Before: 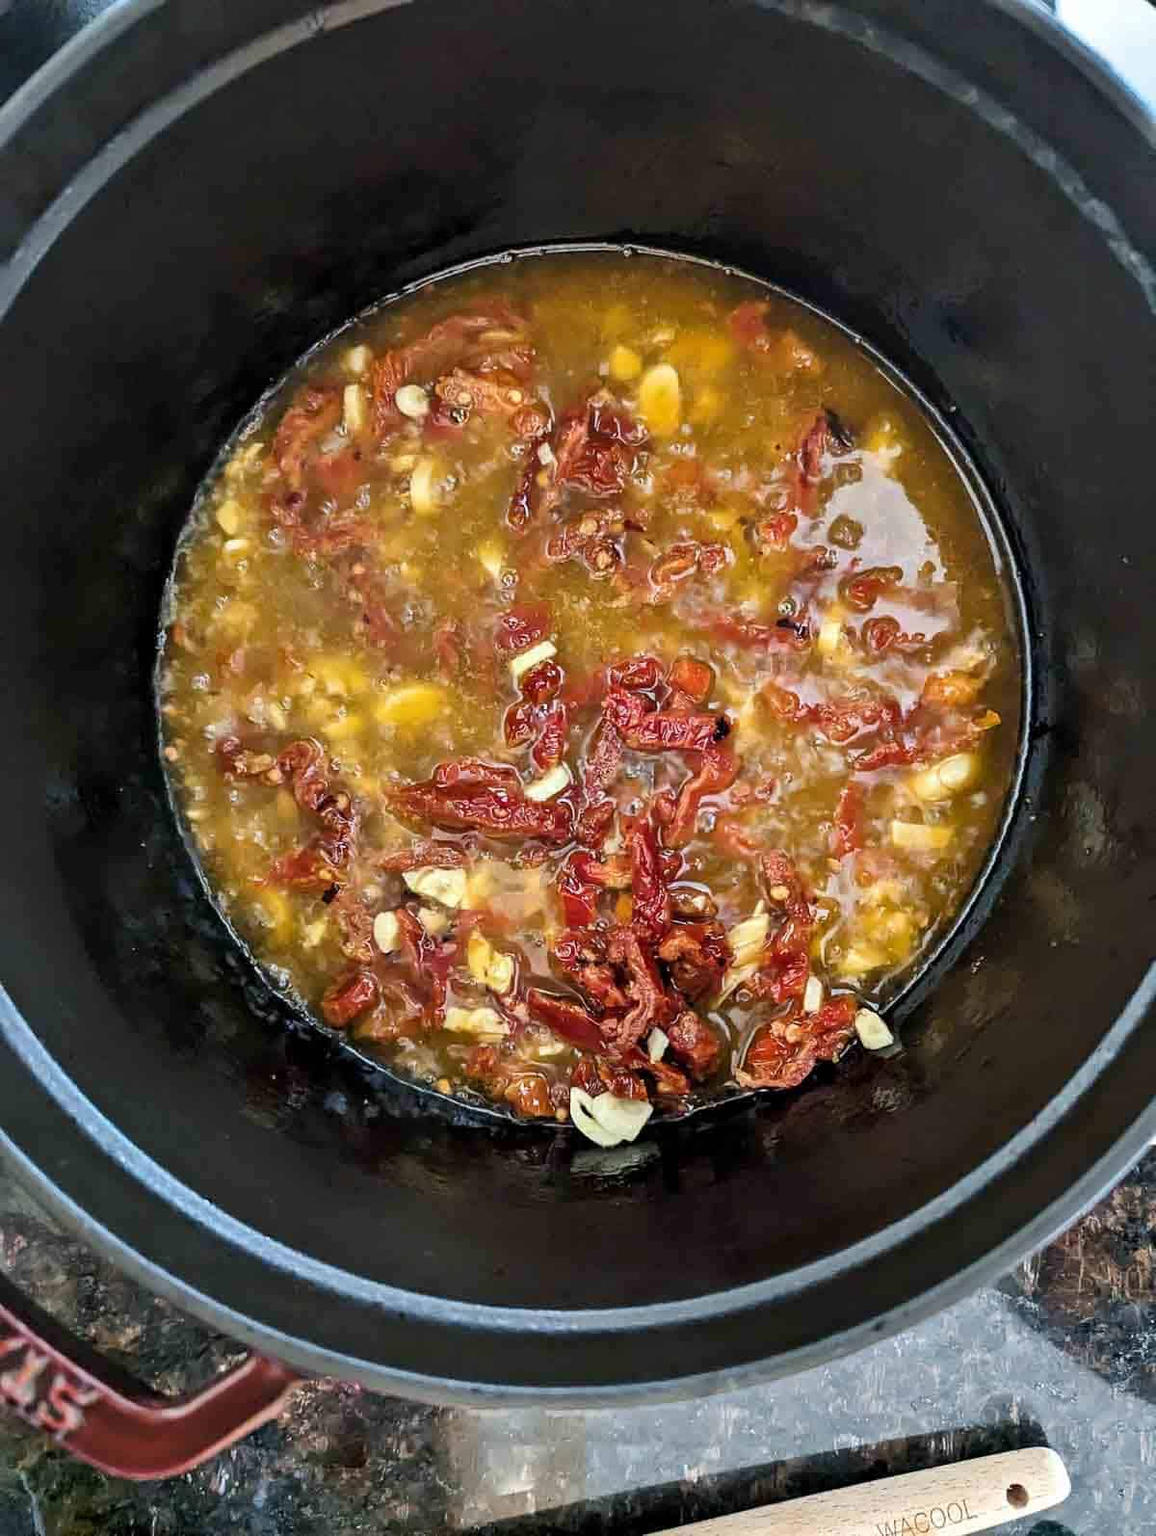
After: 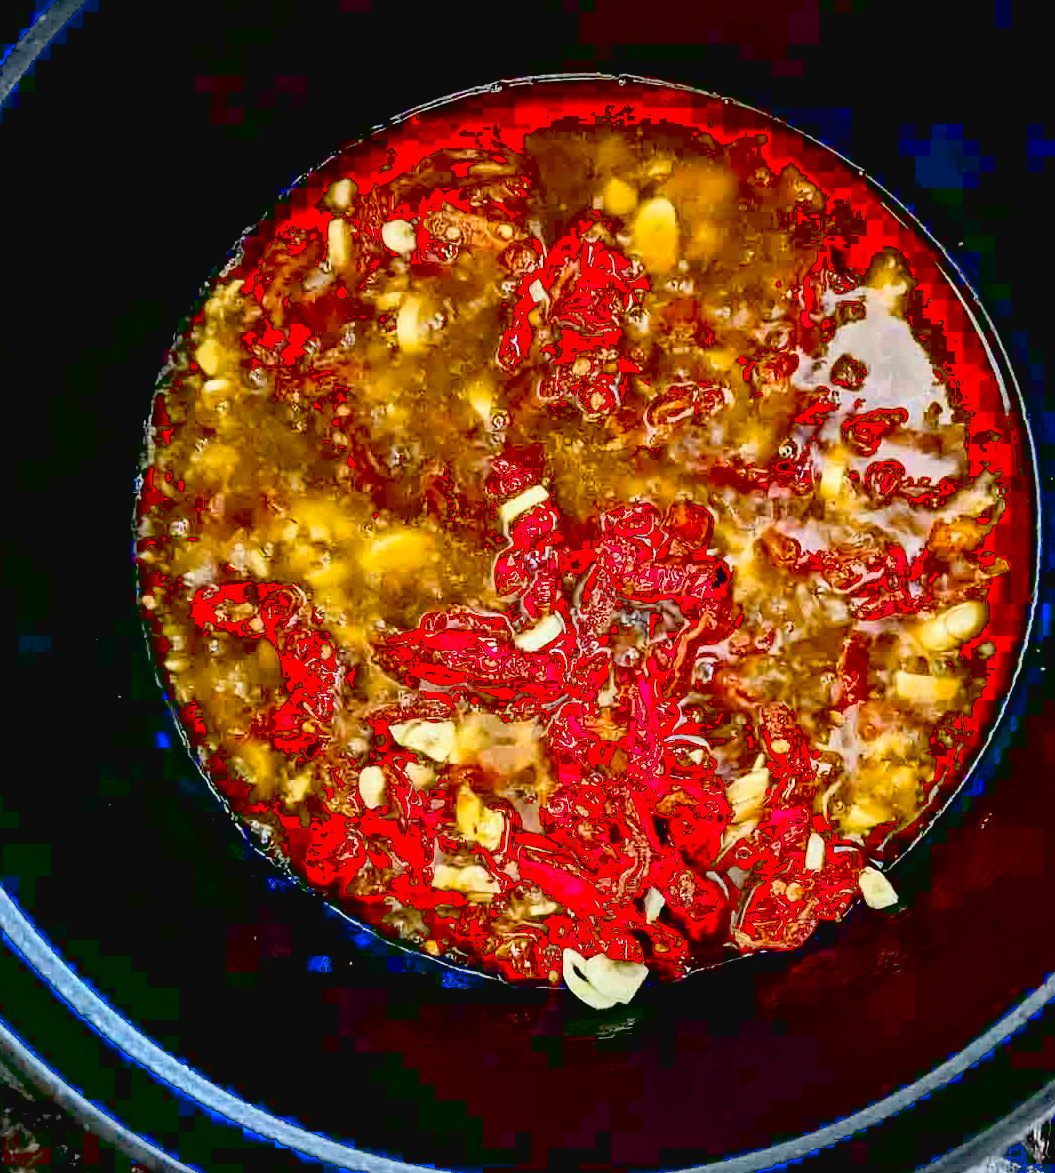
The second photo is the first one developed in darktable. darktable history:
crop and rotate: left 2.425%, top 11.305%, right 9.6%, bottom 15.08%
tone curve: curves: ch0 [(0, 0.032) (0.181, 0.156) (0.751, 0.829) (1, 1)], color space Lab, linked channels, preserve colors none
exposure: black level correction 0.1, exposure -0.092 EV, compensate highlight preservation false
